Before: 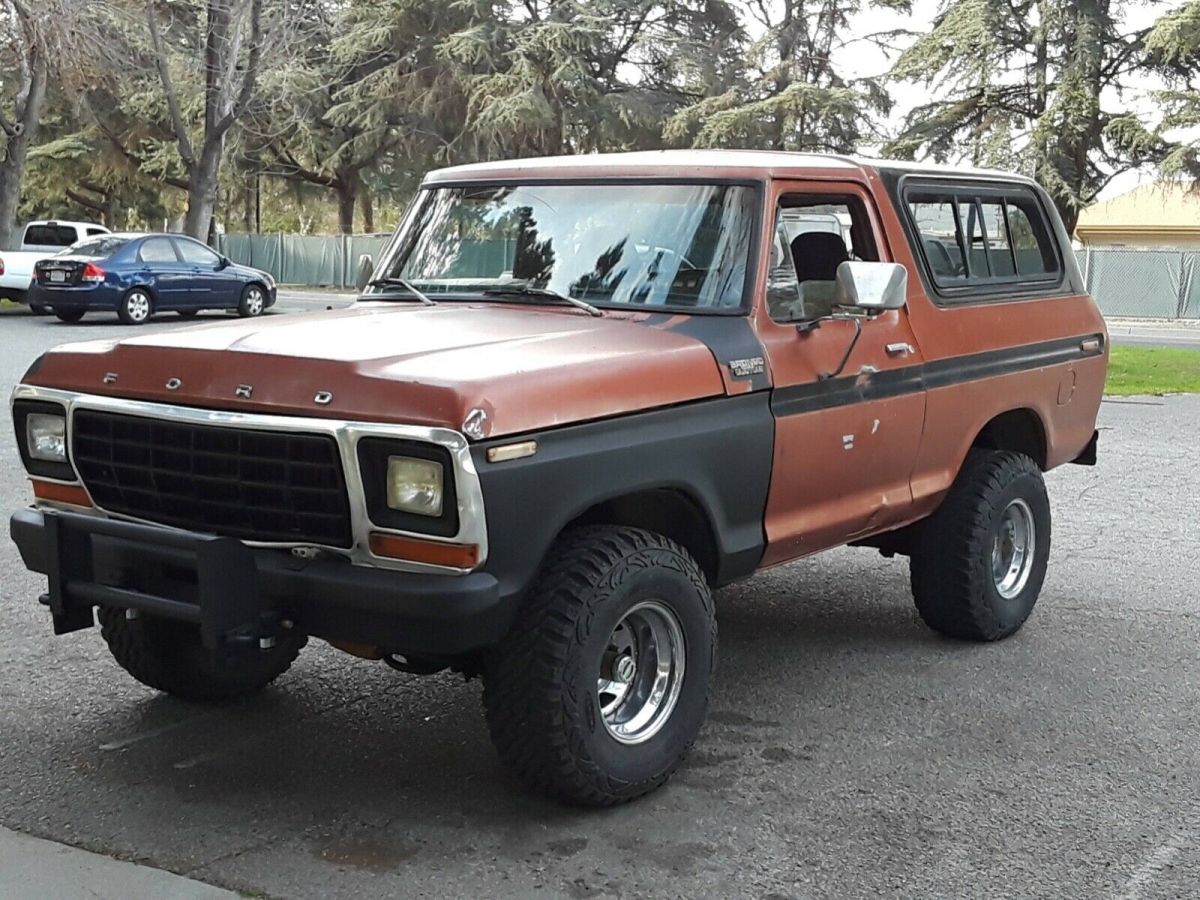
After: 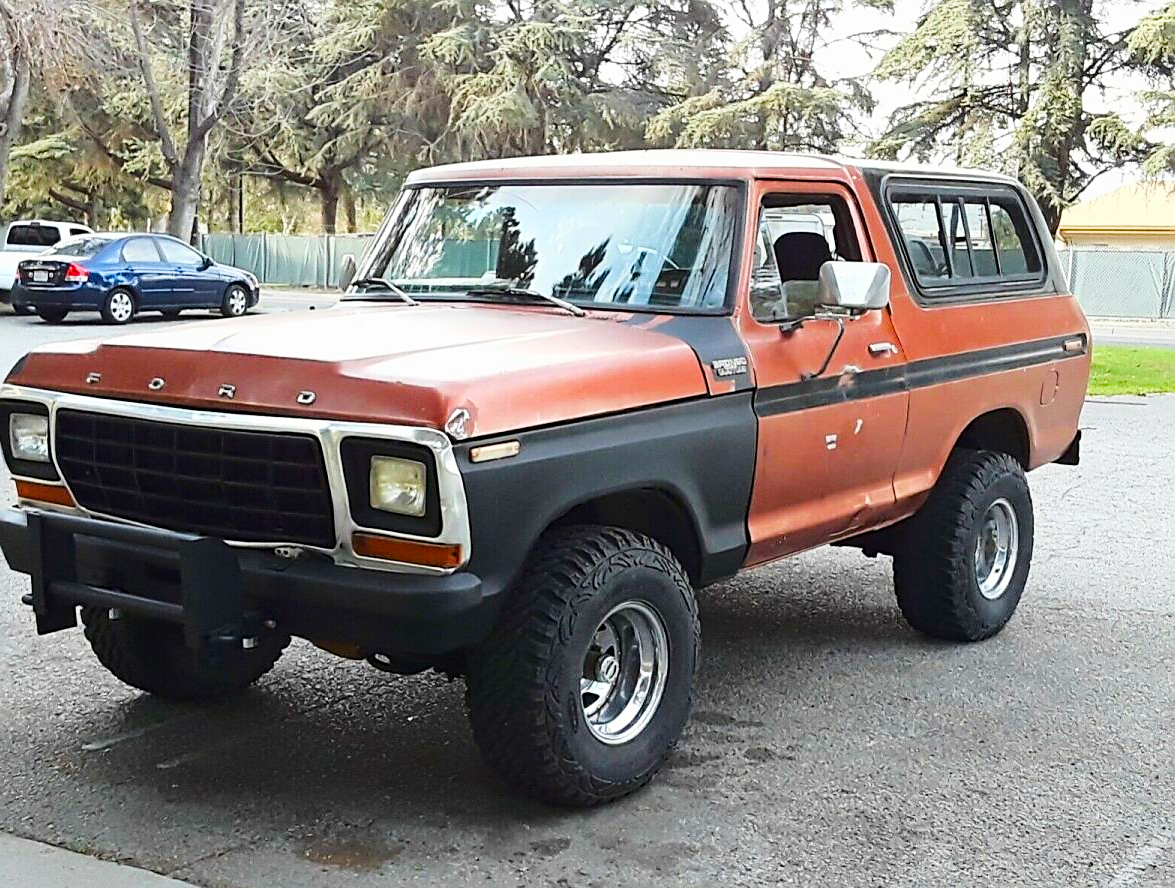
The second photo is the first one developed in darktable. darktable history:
crop and rotate: left 1.498%, right 0.538%, bottom 1.298%
base curve: curves: ch0 [(0, 0) (0.028, 0.03) (0.121, 0.232) (0.46, 0.748) (0.859, 0.968) (1, 1)]
color balance rgb: perceptual saturation grading › global saturation 34.532%, perceptual saturation grading › highlights -29.82%, perceptual saturation grading › shadows 34.871%, global vibrance -17.314%, contrast -5.593%
sharpen: on, module defaults
